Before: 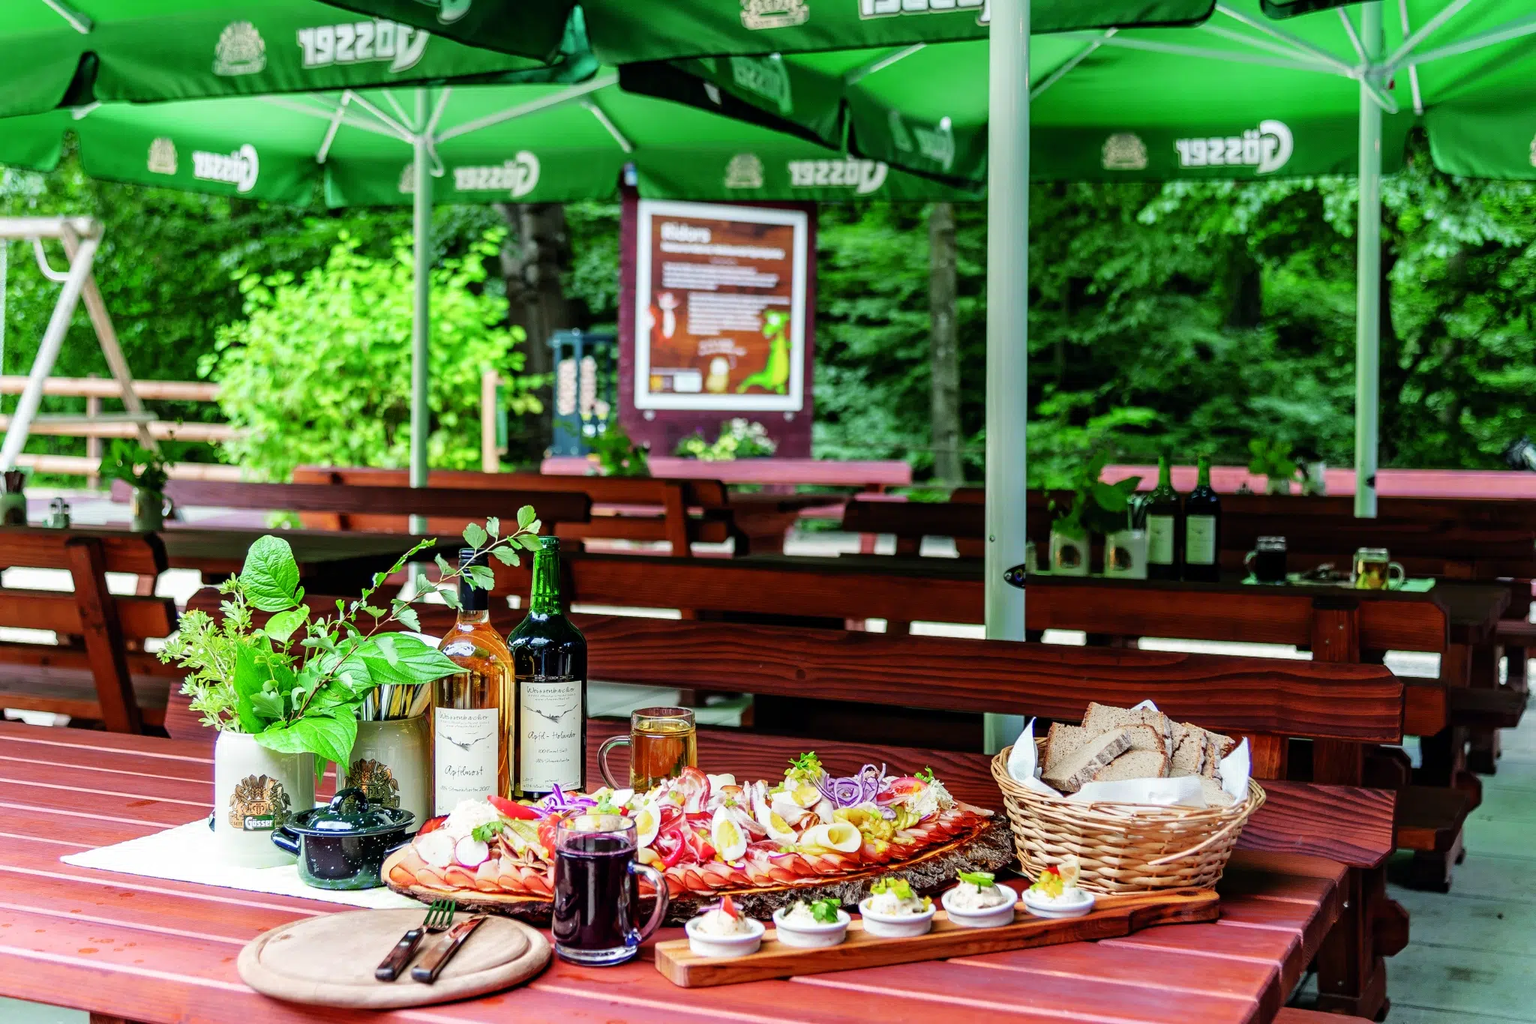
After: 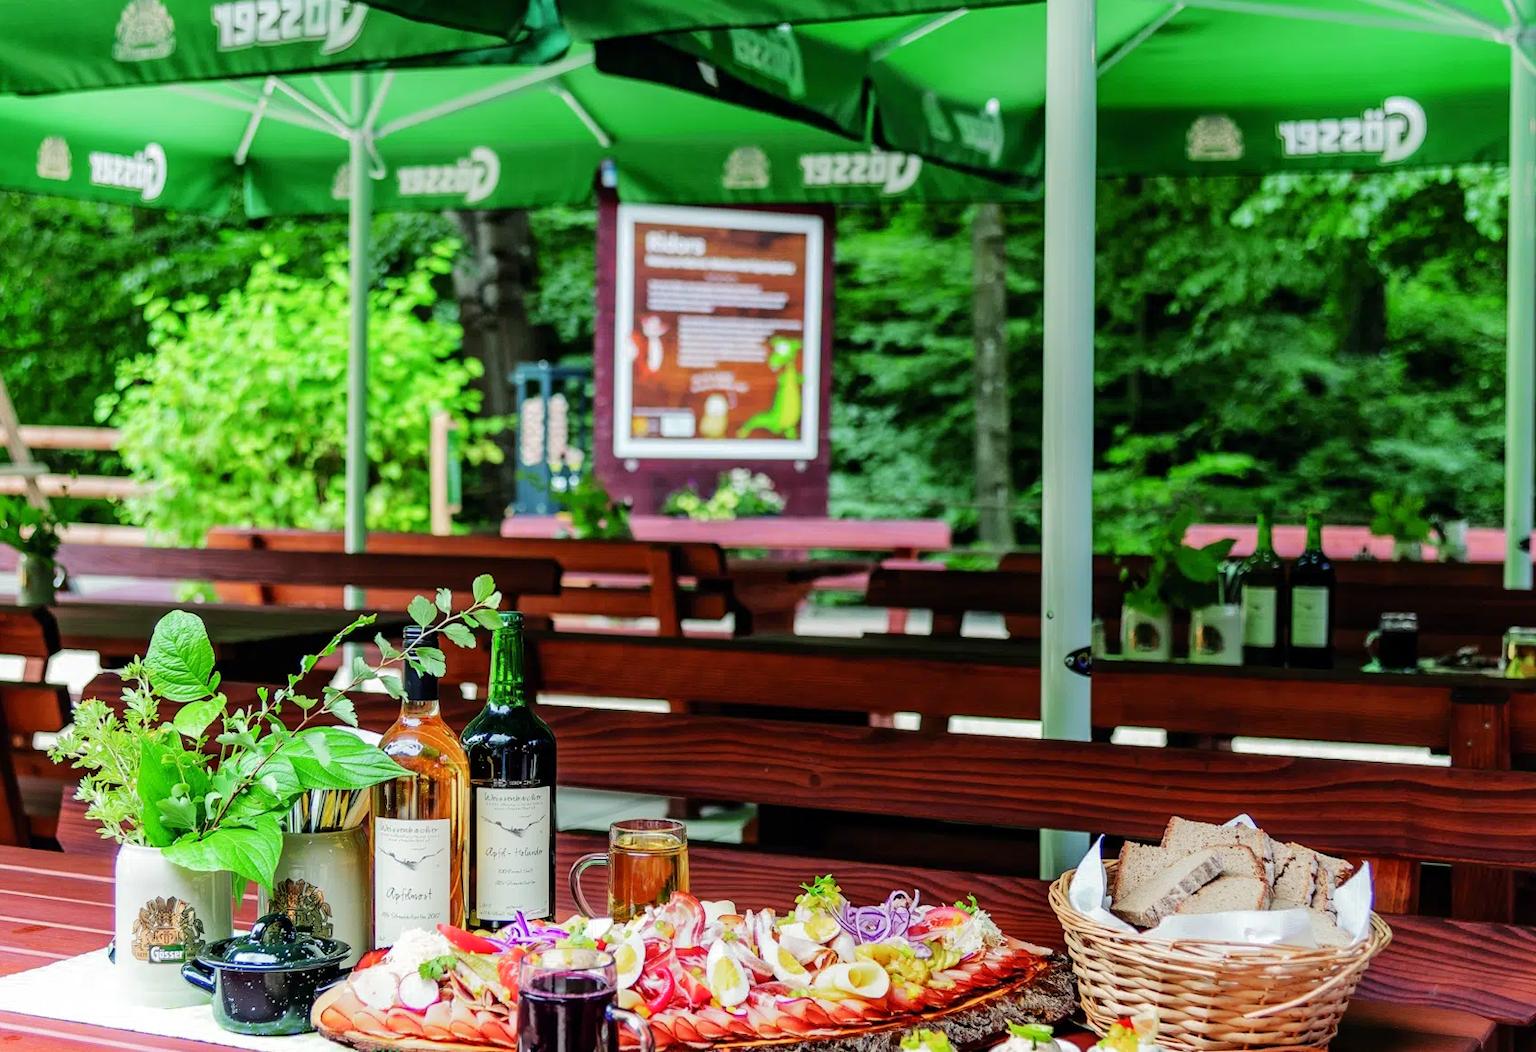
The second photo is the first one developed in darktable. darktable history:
base curve: curves: ch0 [(0, 0) (0.235, 0.266) (0.503, 0.496) (0.786, 0.72) (1, 1)]
crop and rotate: left 7.196%, top 4.574%, right 10.605%, bottom 13.178%
rotate and perspective: lens shift (horizontal) -0.055, automatic cropping off
